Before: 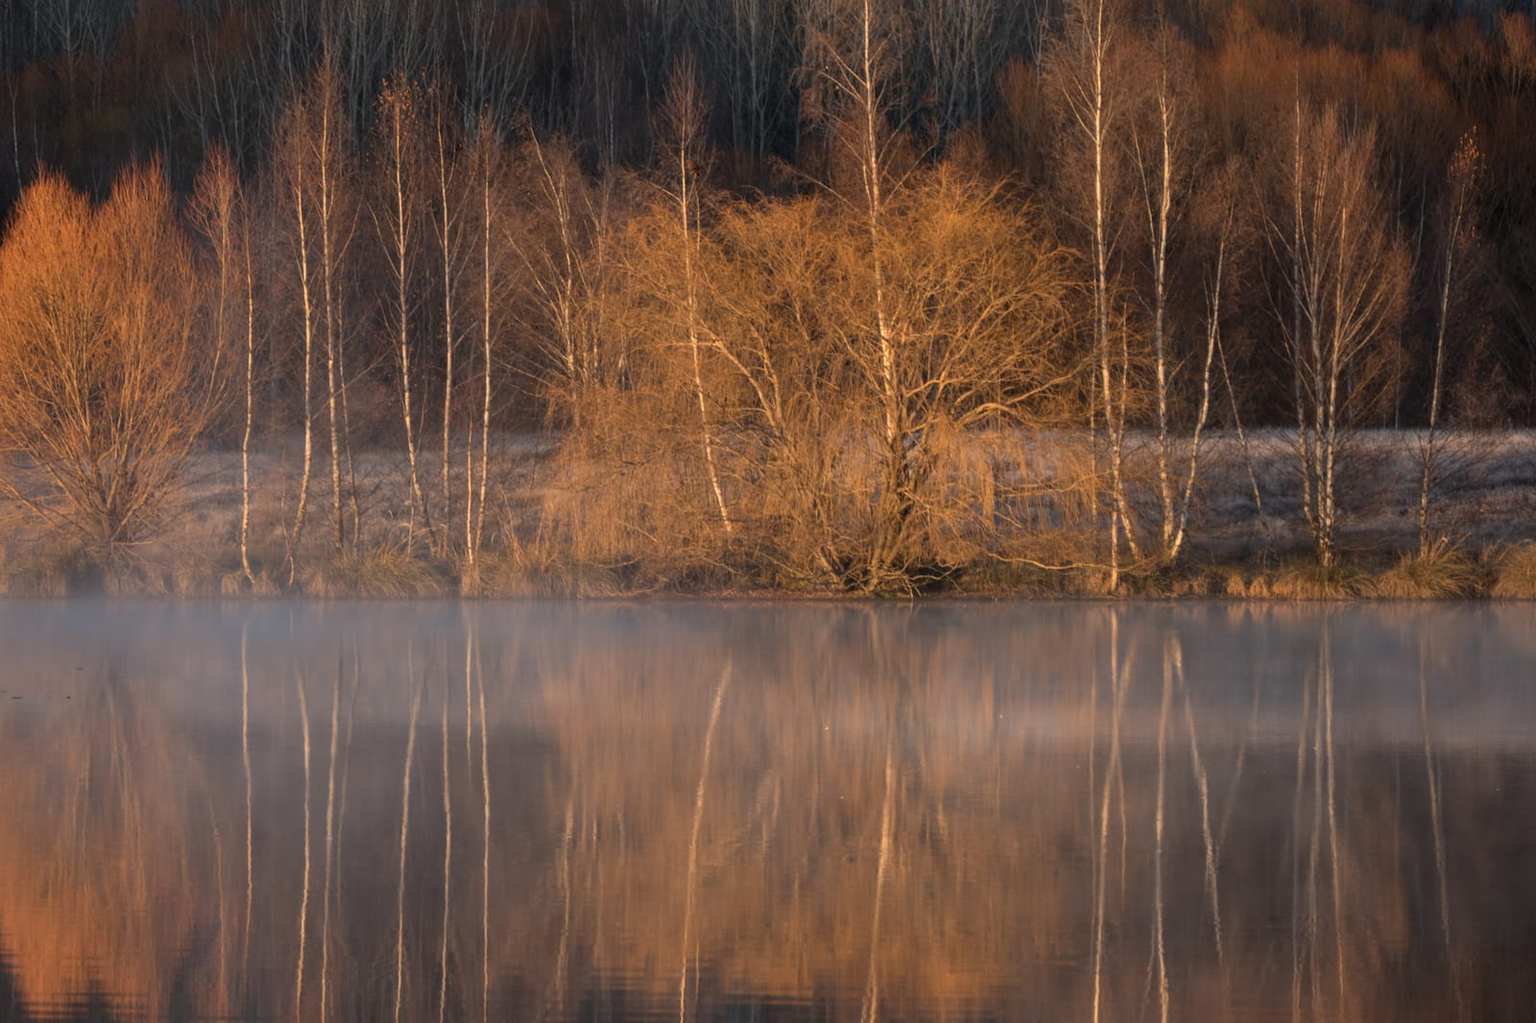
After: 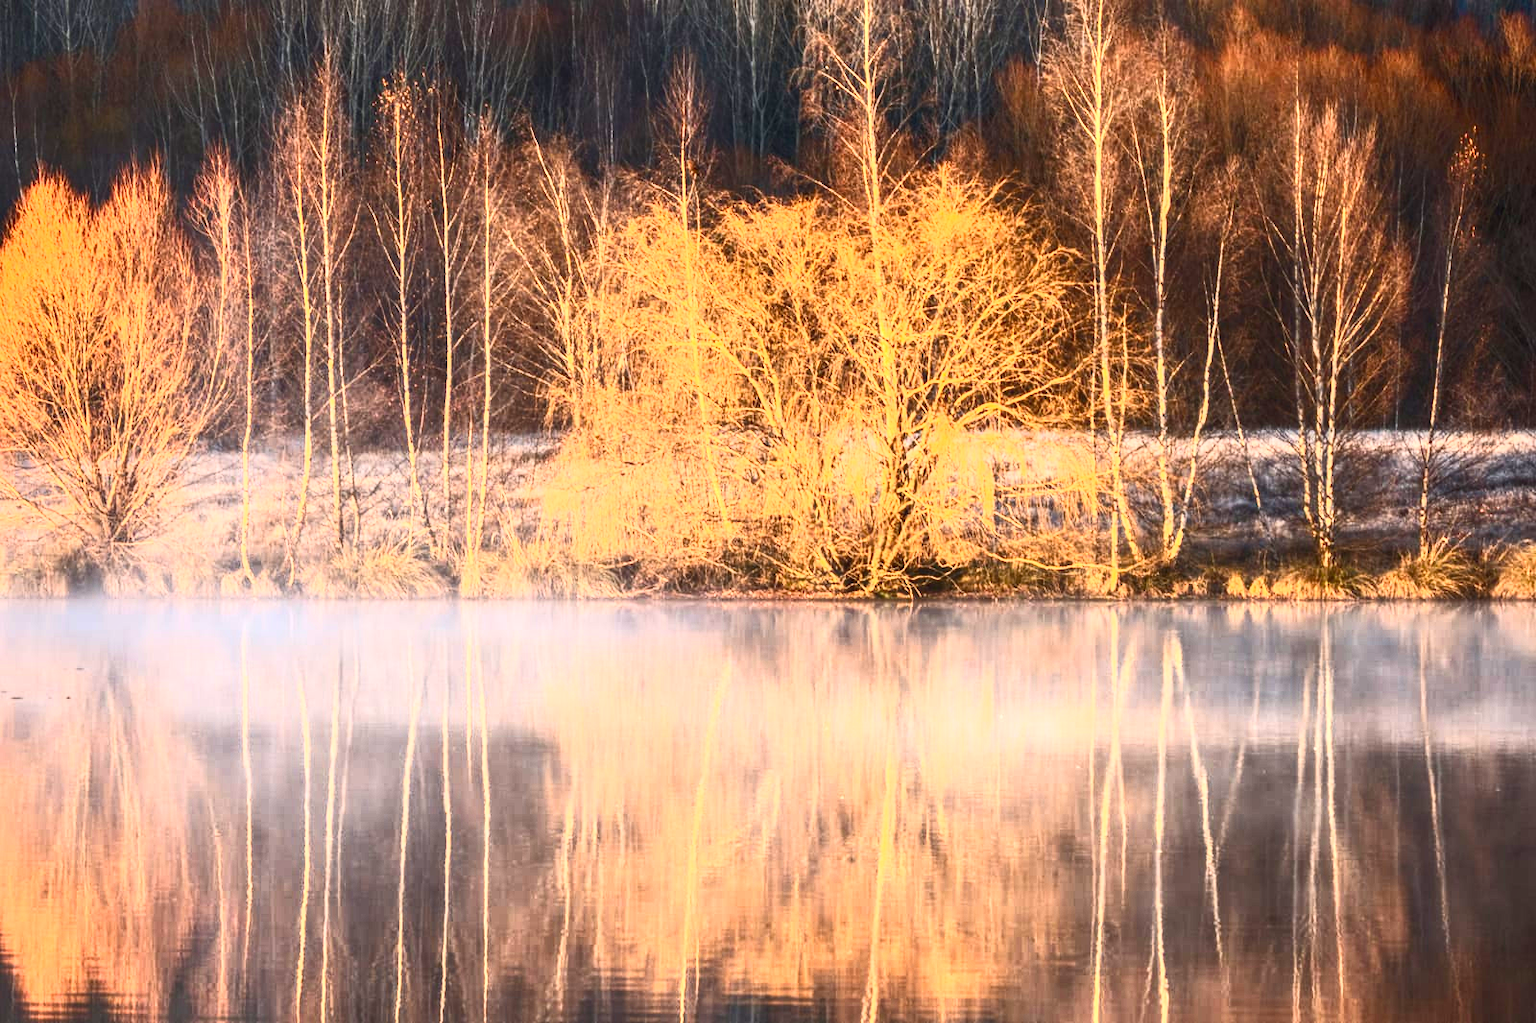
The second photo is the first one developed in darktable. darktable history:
contrast brightness saturation: contrast 0.83, brightness 0.59, saturation 0.59
tone equalizer: on, module defaults
local contrast: on, module defaults
exposure: exposure 0.766 EV, compensate highlight preservation false
